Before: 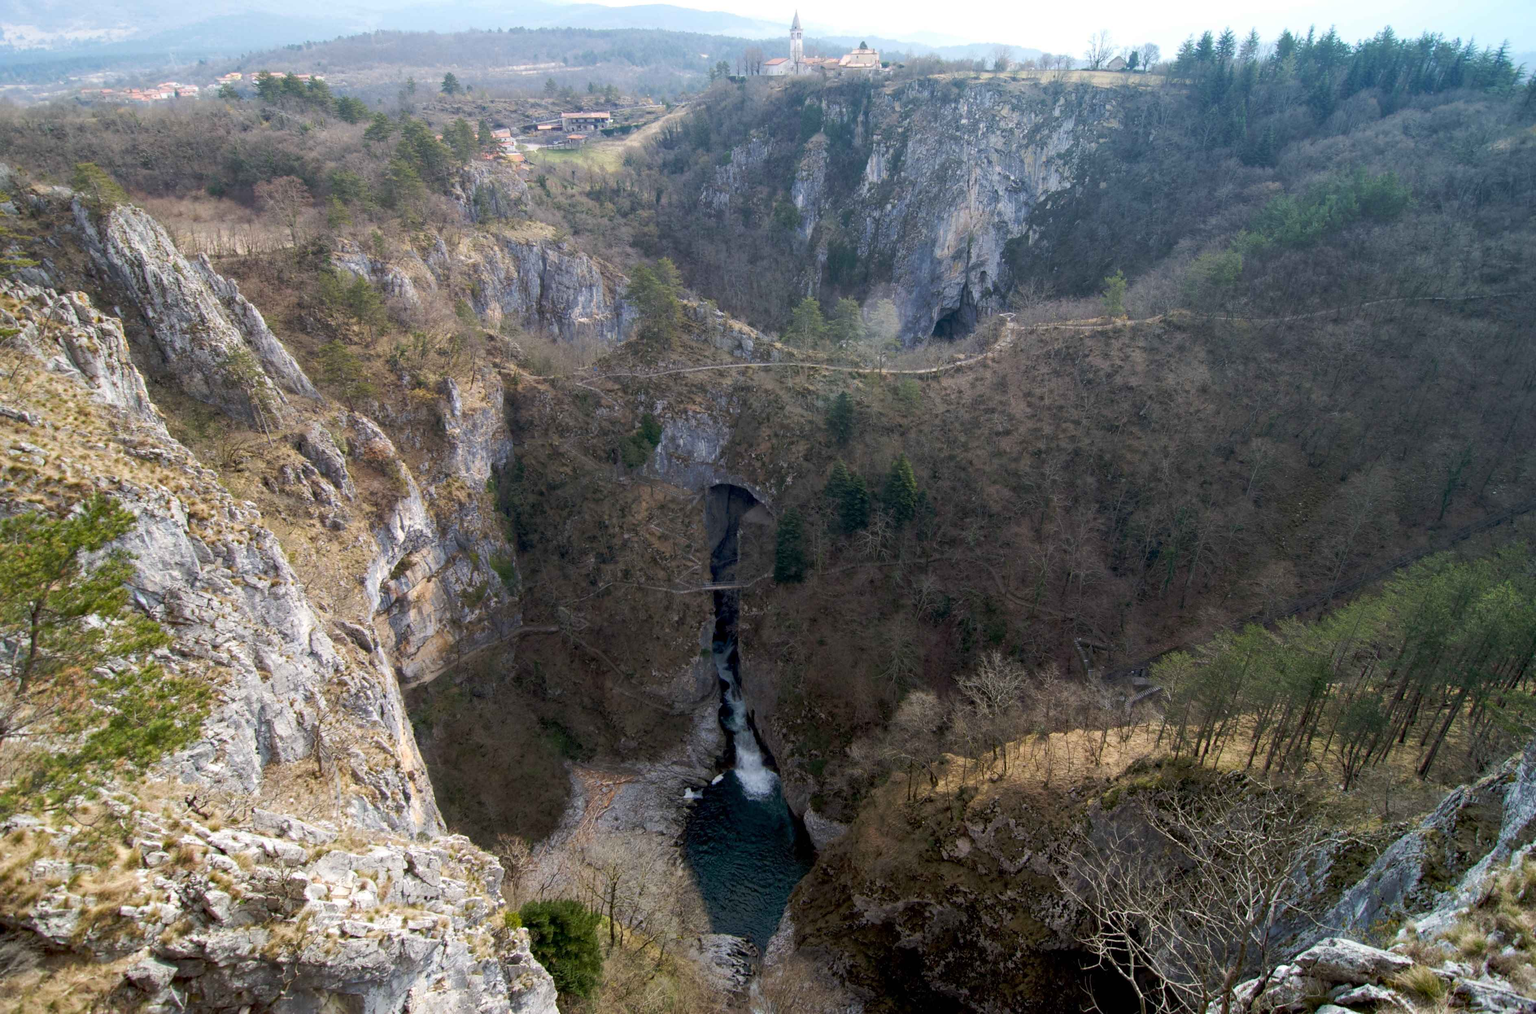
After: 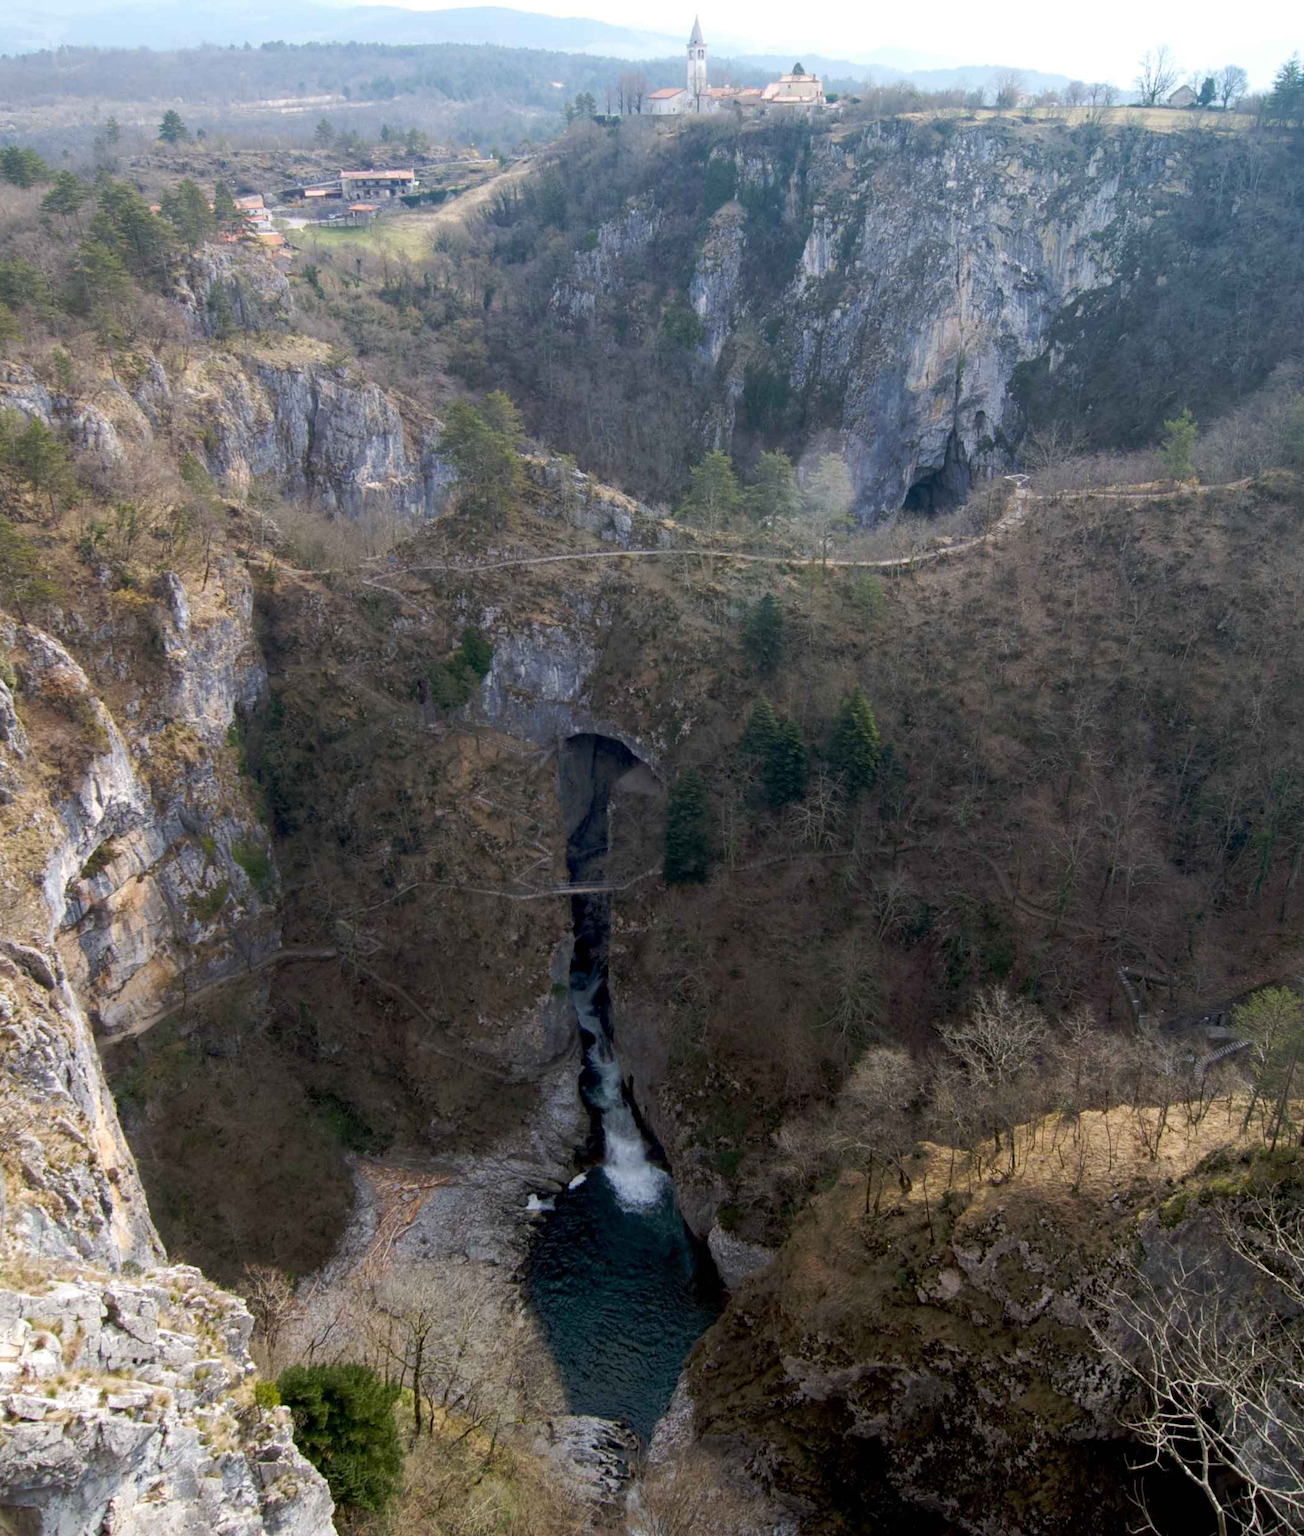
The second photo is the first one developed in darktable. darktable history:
crop: left 21.946%, right 22.013%, bottom 0.006%
